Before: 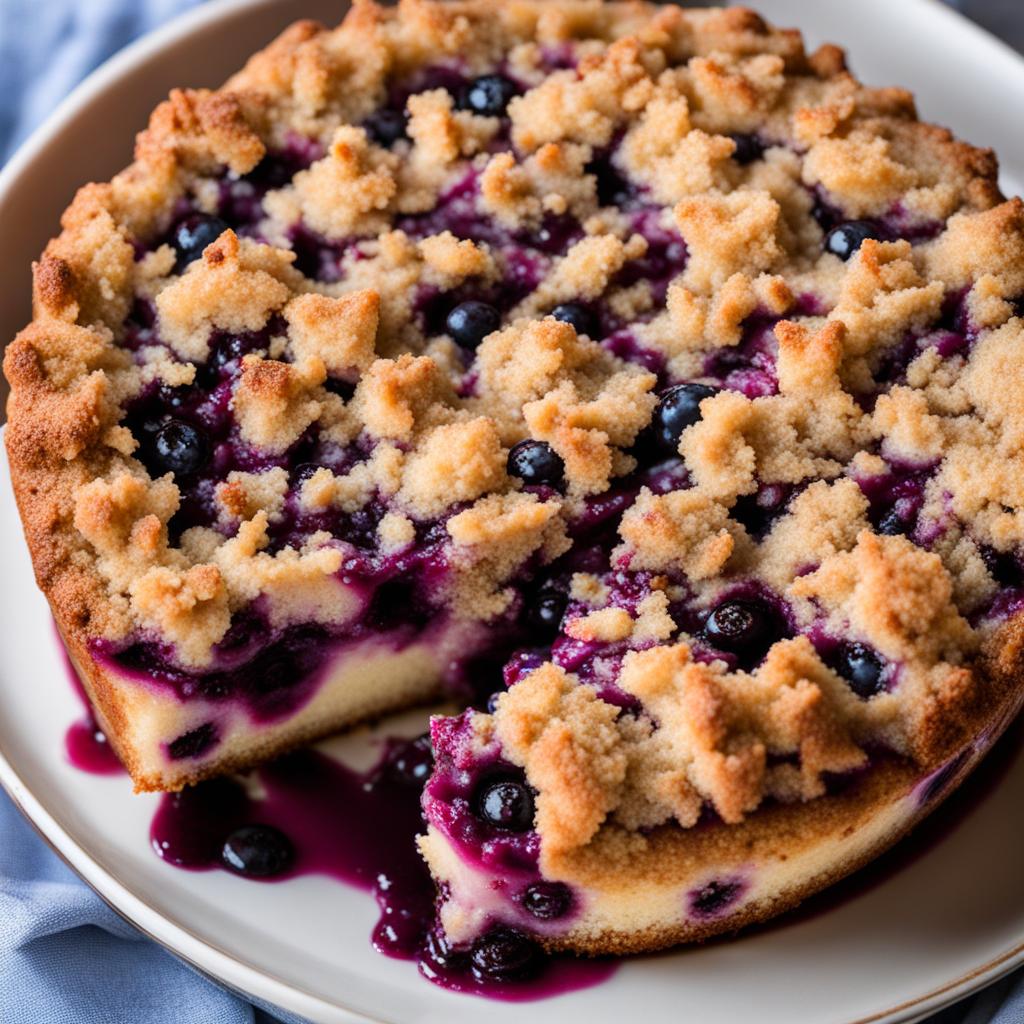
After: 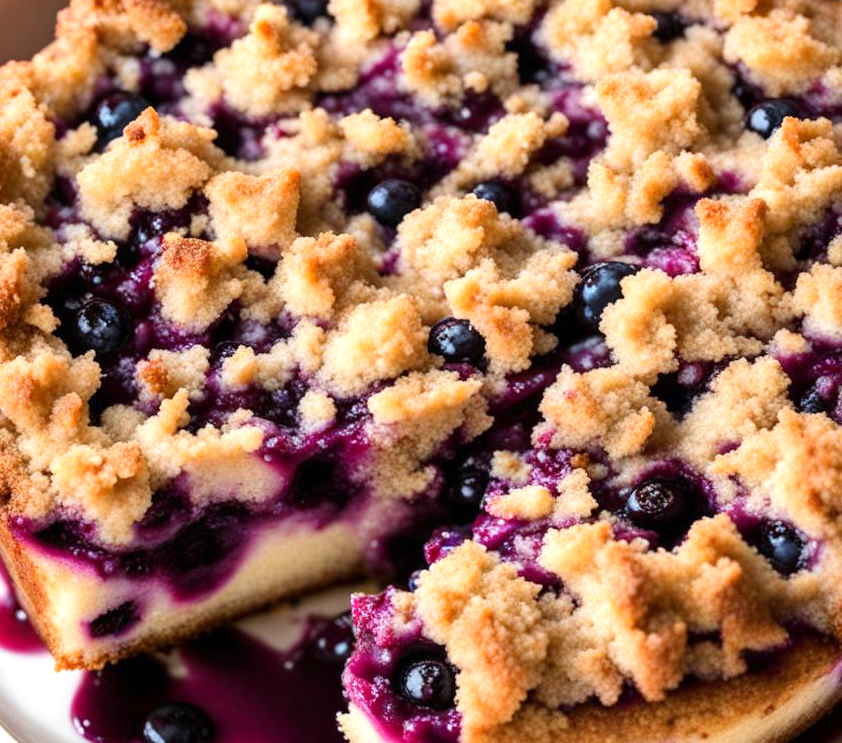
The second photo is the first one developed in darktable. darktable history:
crop: left 7.756%, top 11.914%, right 9.951%, bottom 15.472%
exposure: exposure 0.466 EV, compensate highlight preservation false
